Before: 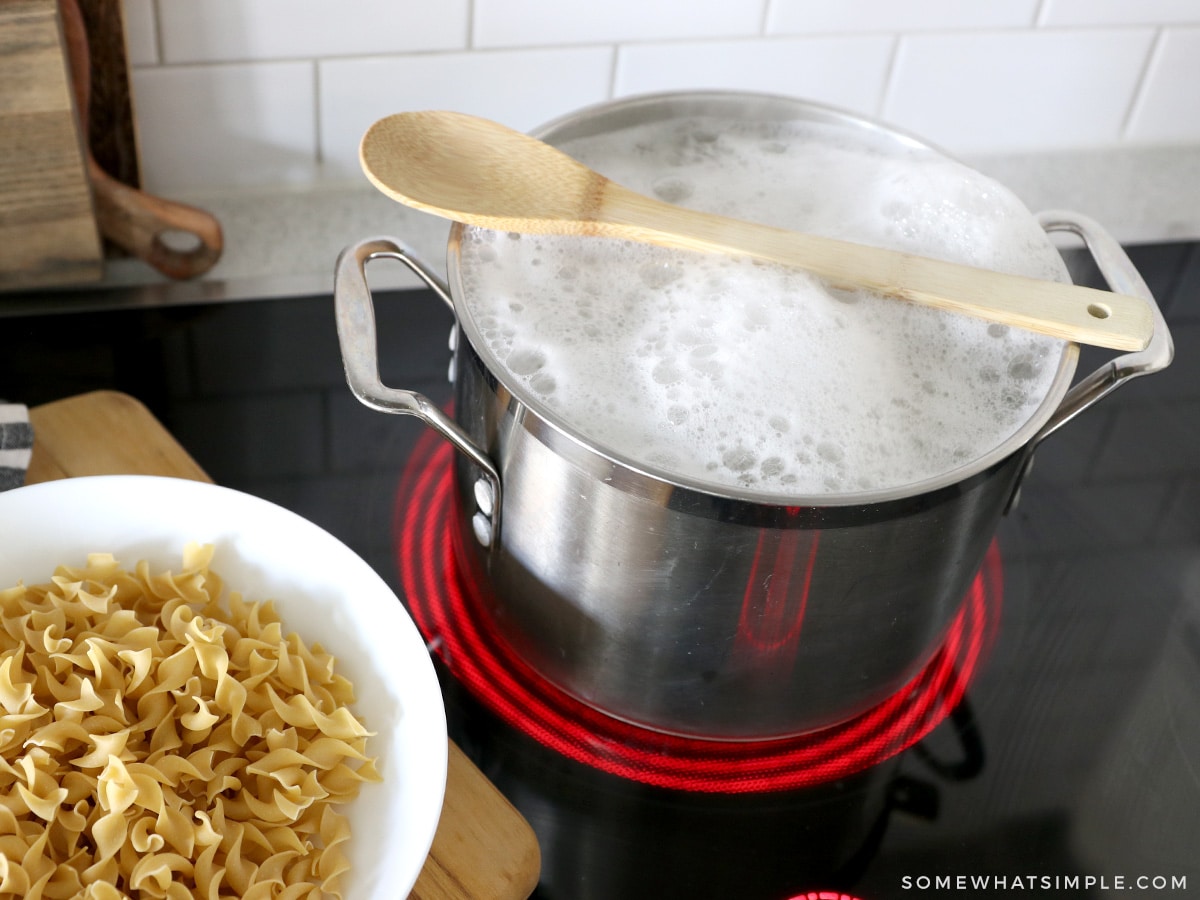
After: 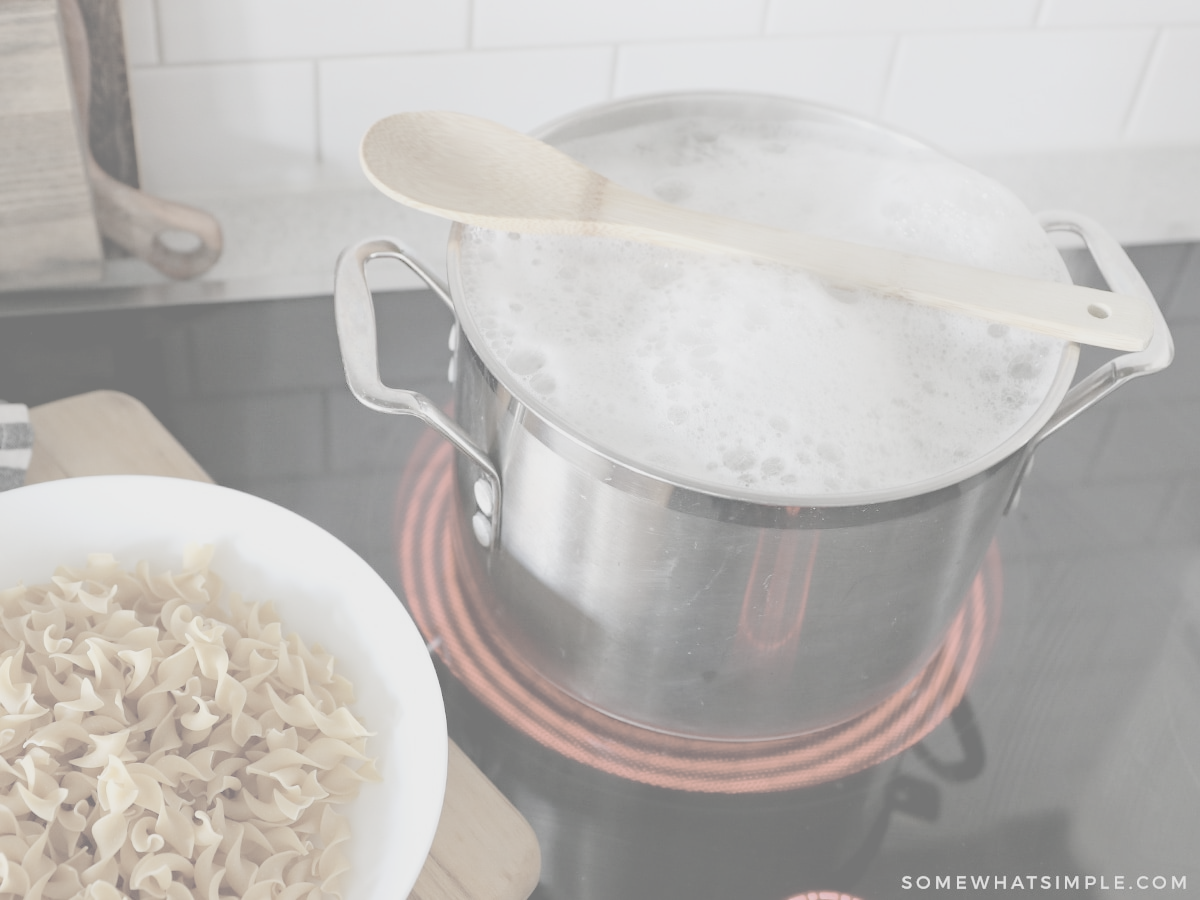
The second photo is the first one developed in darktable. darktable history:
contrast brightness saturation: contrast -0.338, brightness 0.753, saturation -0.799
haze removal: compatibility mode true, adaptive false
